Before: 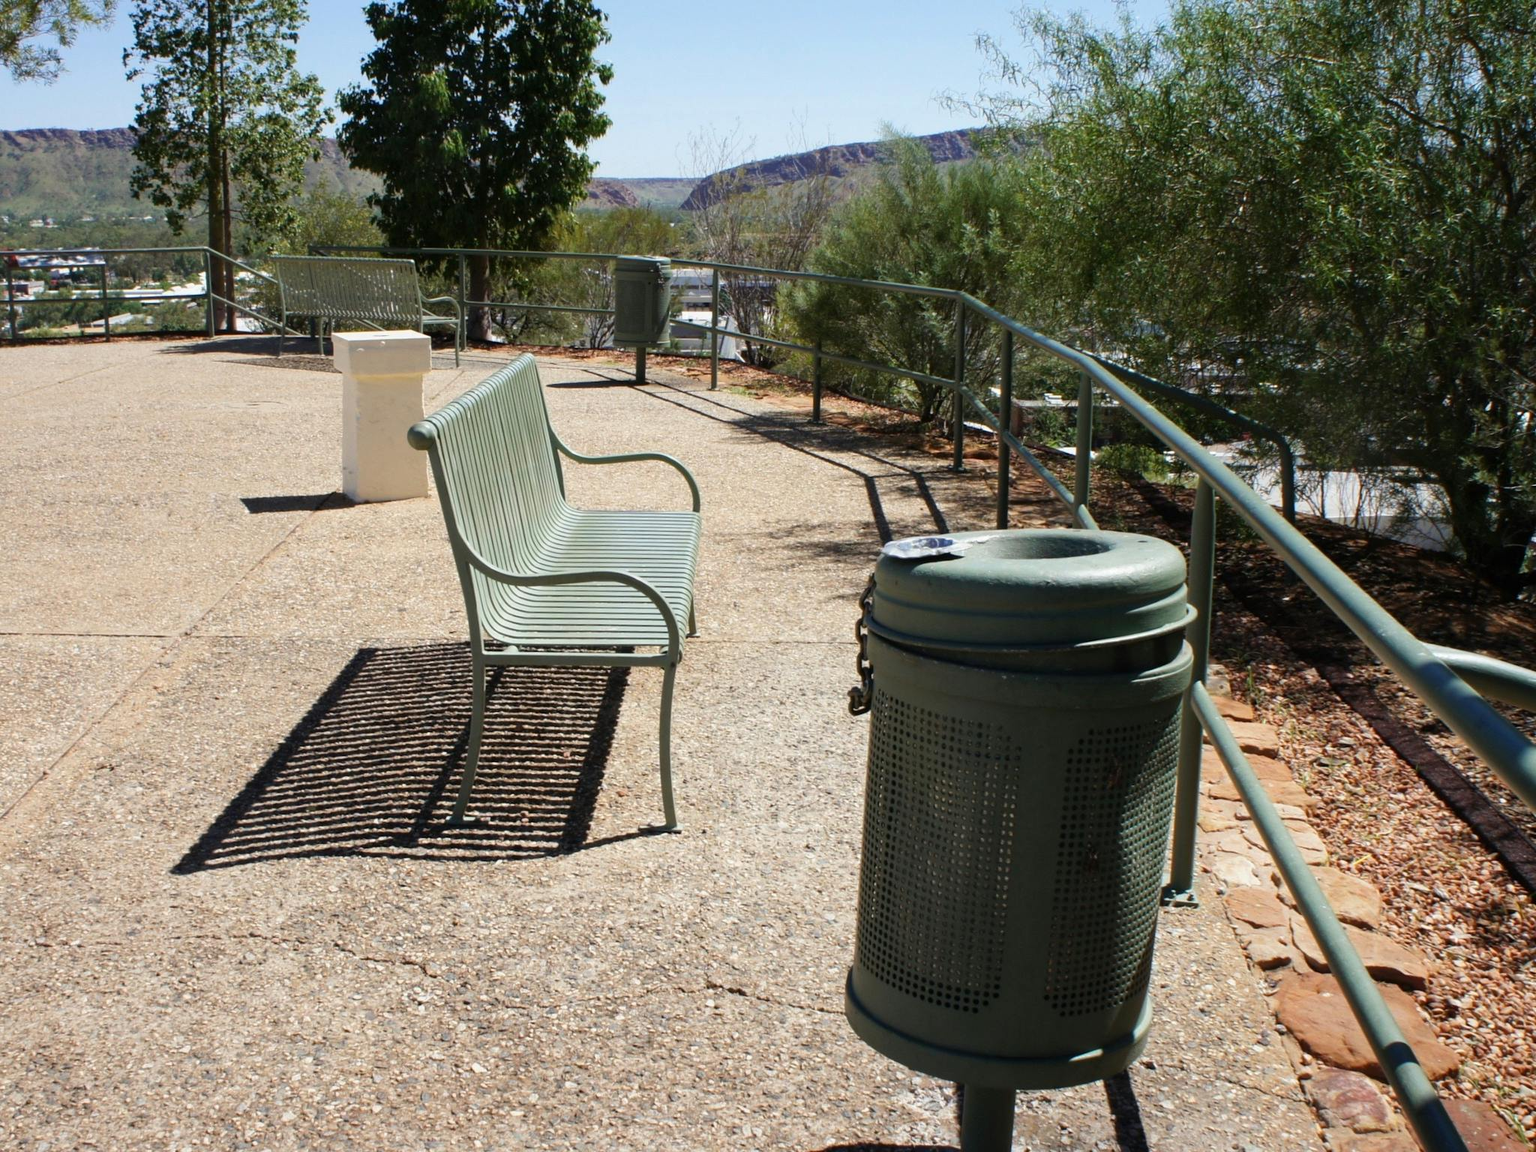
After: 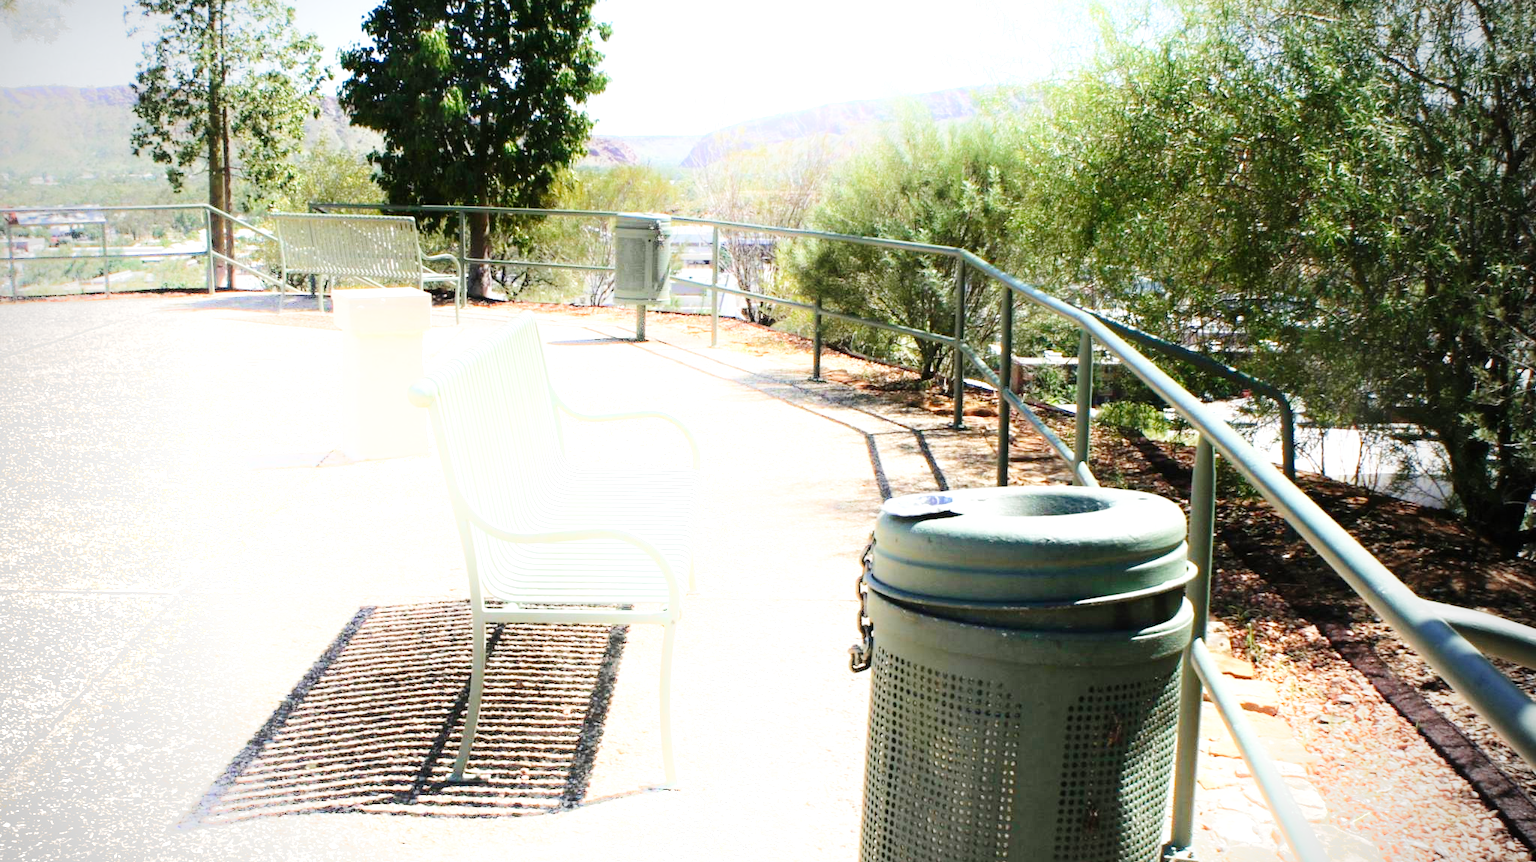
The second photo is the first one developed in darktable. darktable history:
crop: top 3.736%, bottom 21.367%
shadows and highlights: shadows -21.37, highlights 98.52, soften with gaussian
exposure: black level correction 0, exposure 0.953 EV, compensate highlight preservation false
vignetting: fall-off start 74.84%, width/height ratio 1.081
base curve: curves: ch0 [(0, 0) (0.008, 0.007) (0.022, 0.029) (0.048, 0.089) (0.092, 0.197) (0.191, 0.399) (0.275, 0.534) (0.357, 0.65) (0.477, 0.78) (0.542, 0.833) (0.799, 0.973) (1, 1)], preserve colors none
